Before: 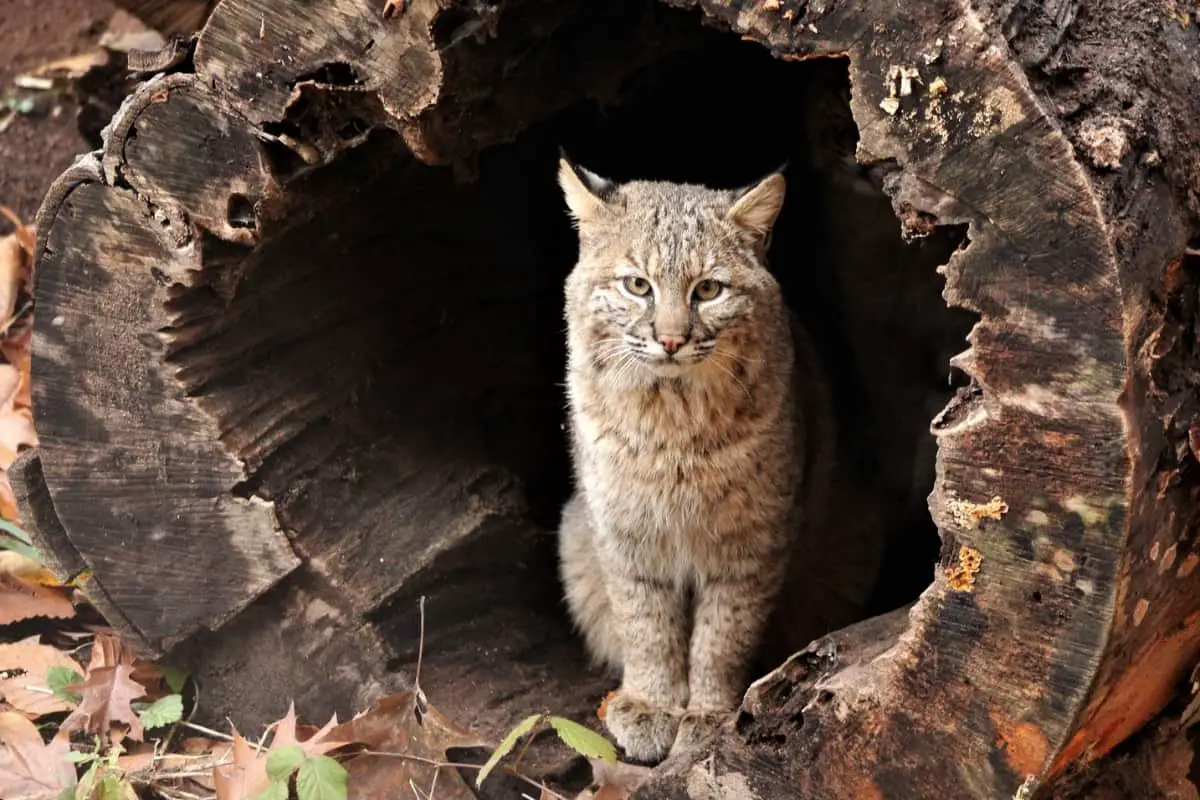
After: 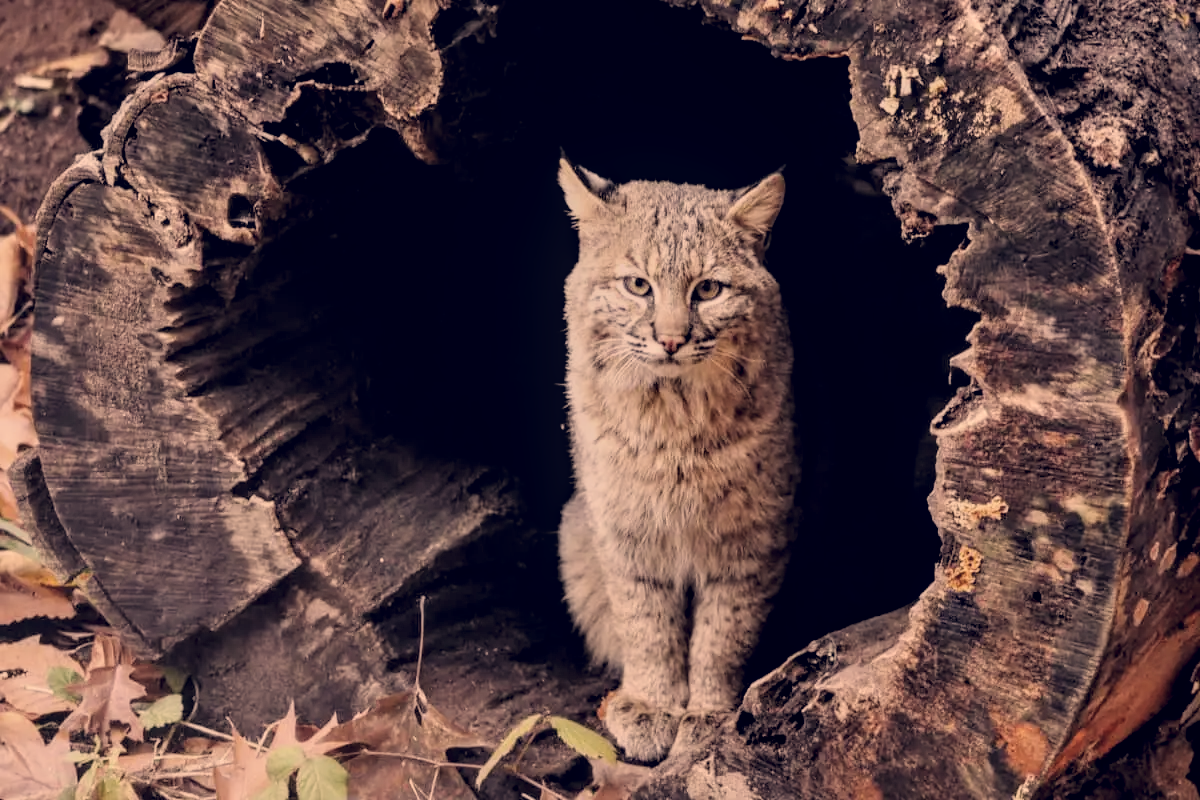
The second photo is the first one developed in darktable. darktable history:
color correction: highlights a* 19.69, highlights b* 26.72, shadows a* 3.36, shadows b* -18.07, saturation 0.742
local contrast: detail 130%
filmic rgb: black relative exposure -7.65 EV, white relative exposure 4.56 EV, hardness 3.61
